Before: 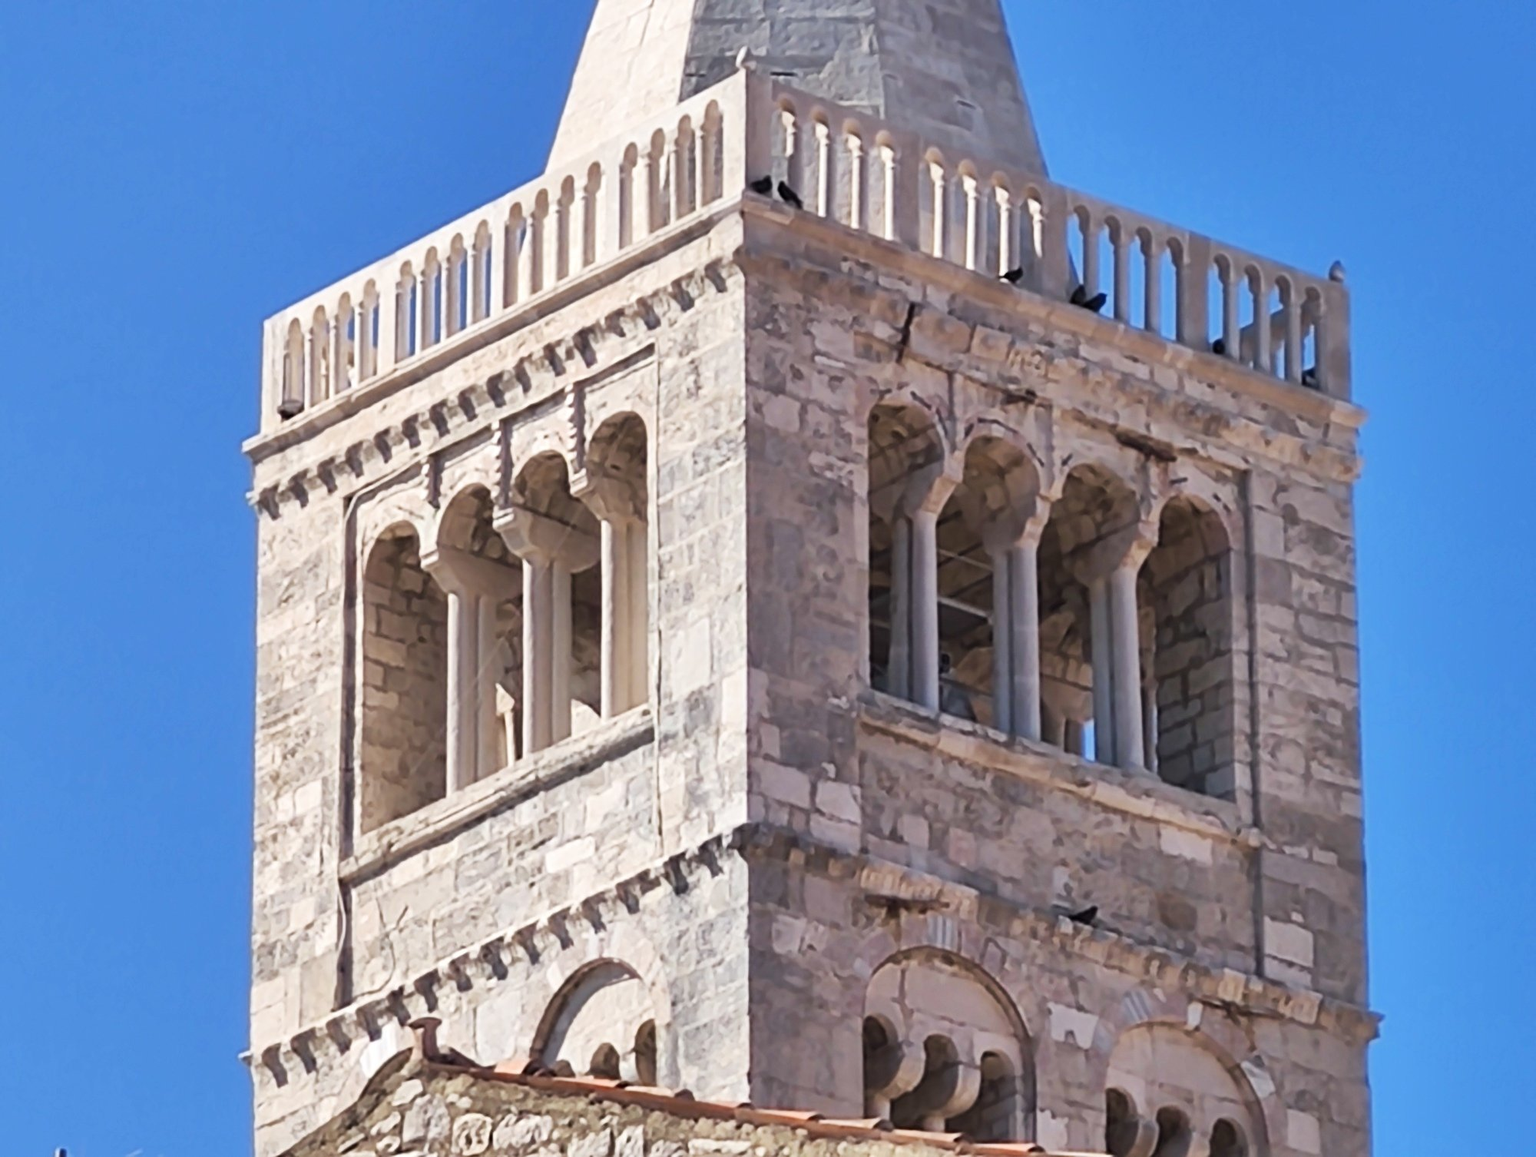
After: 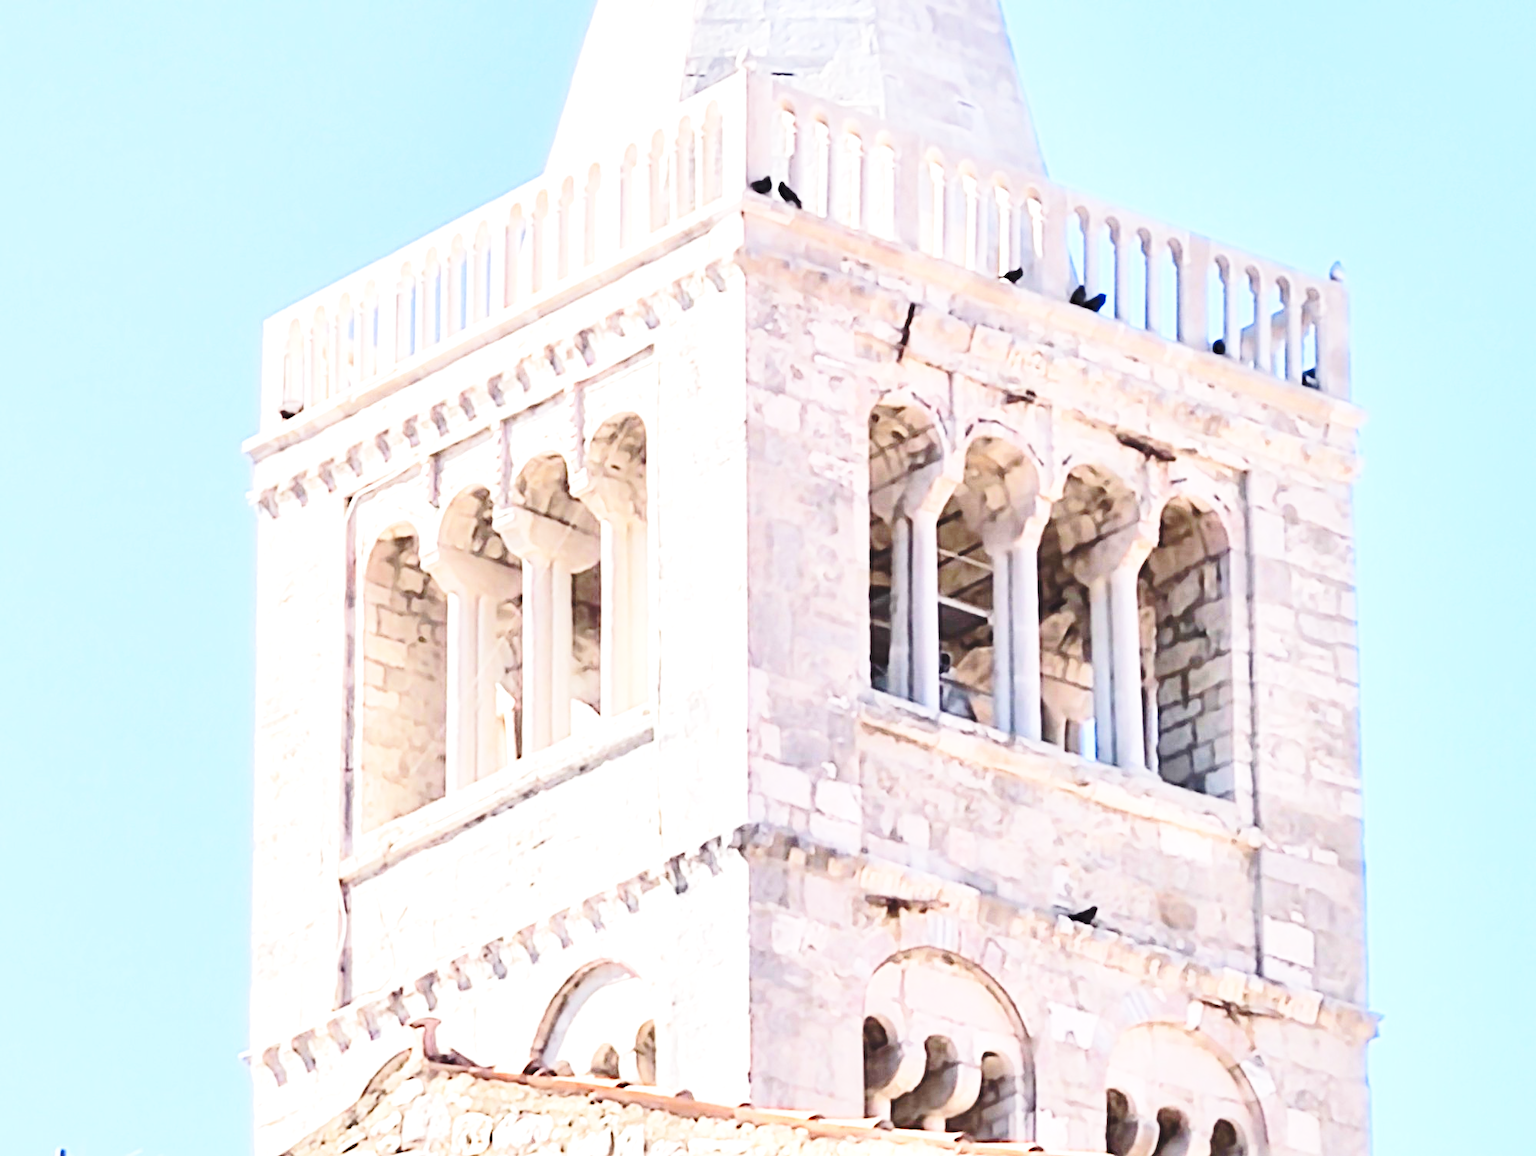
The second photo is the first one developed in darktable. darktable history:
rgb curve: curves: ch0 [(0, 0) (0.284, 0.292) (0.505, 0.644) (1, 1)], compensate middle gray true
exposure: black level correction 0, exposure 1.015 EV, compensate exposure bias true, compensate highlight preservation false
base curve: curves: ch0 [(0, 0) (0.032, 0.037) (0.105, 0.228) (0.435, 0.76) (0.856, 0.983) (1, 1)], preserve colors none
